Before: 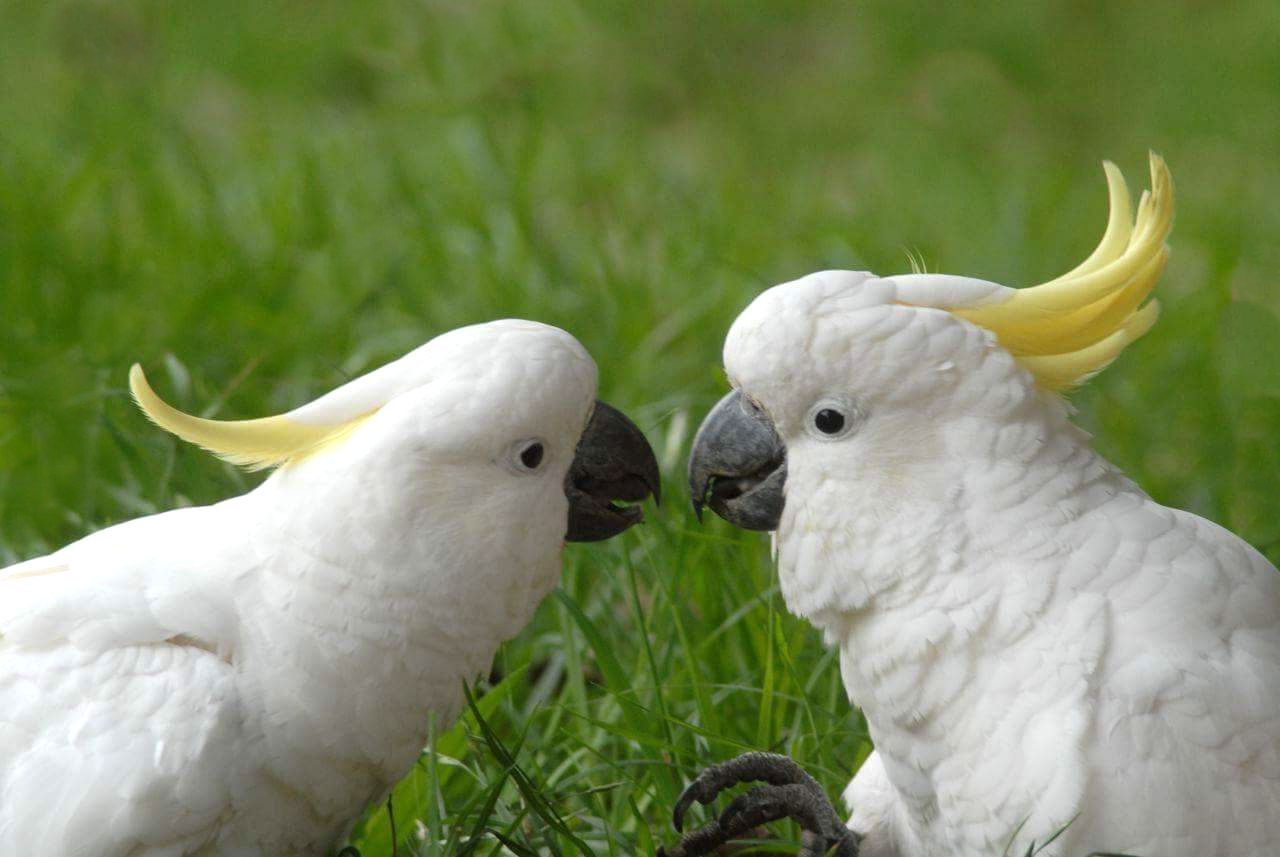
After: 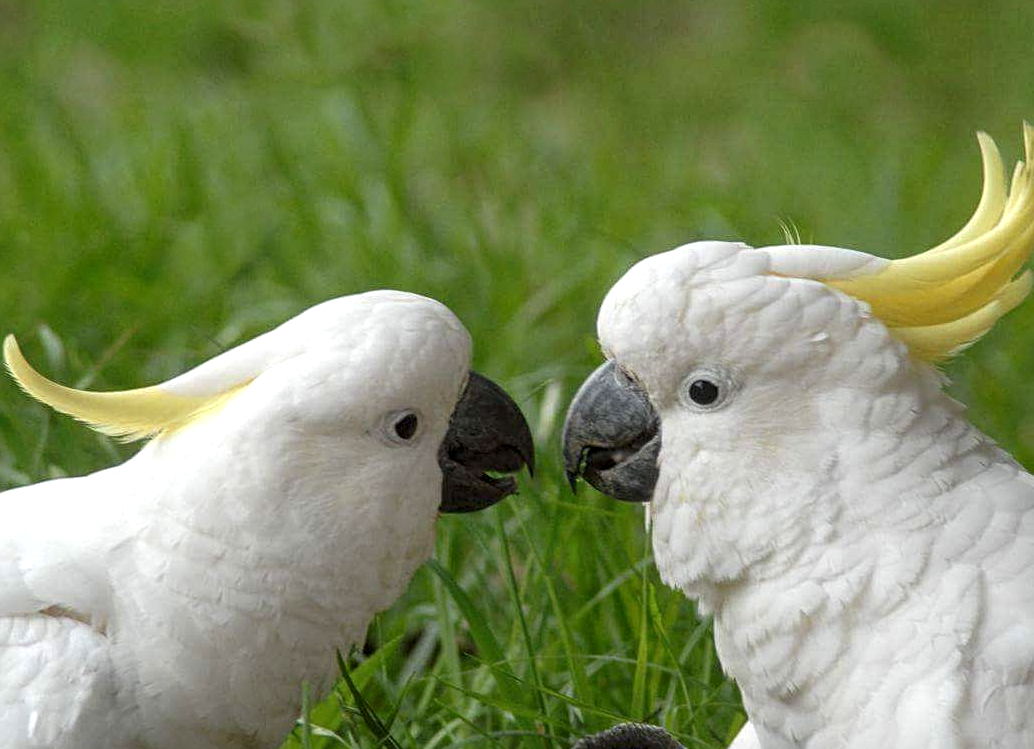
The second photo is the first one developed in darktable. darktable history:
sharpen: radius 2.134, amount 0.388, threshold 0.089
local contrast: on, module defaults
crop: left 9.908%, top 3.472%, right 9.237%, bottom 9.094%
tone equalizer: on, module defaults
